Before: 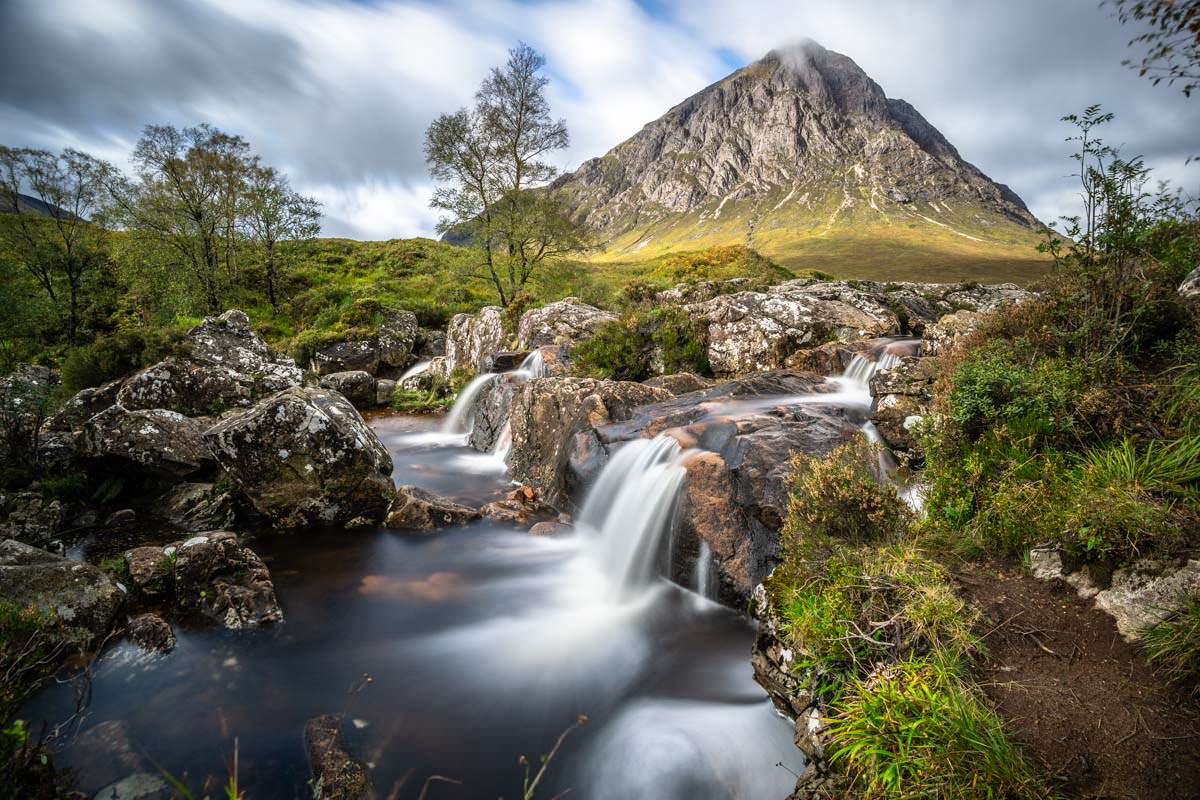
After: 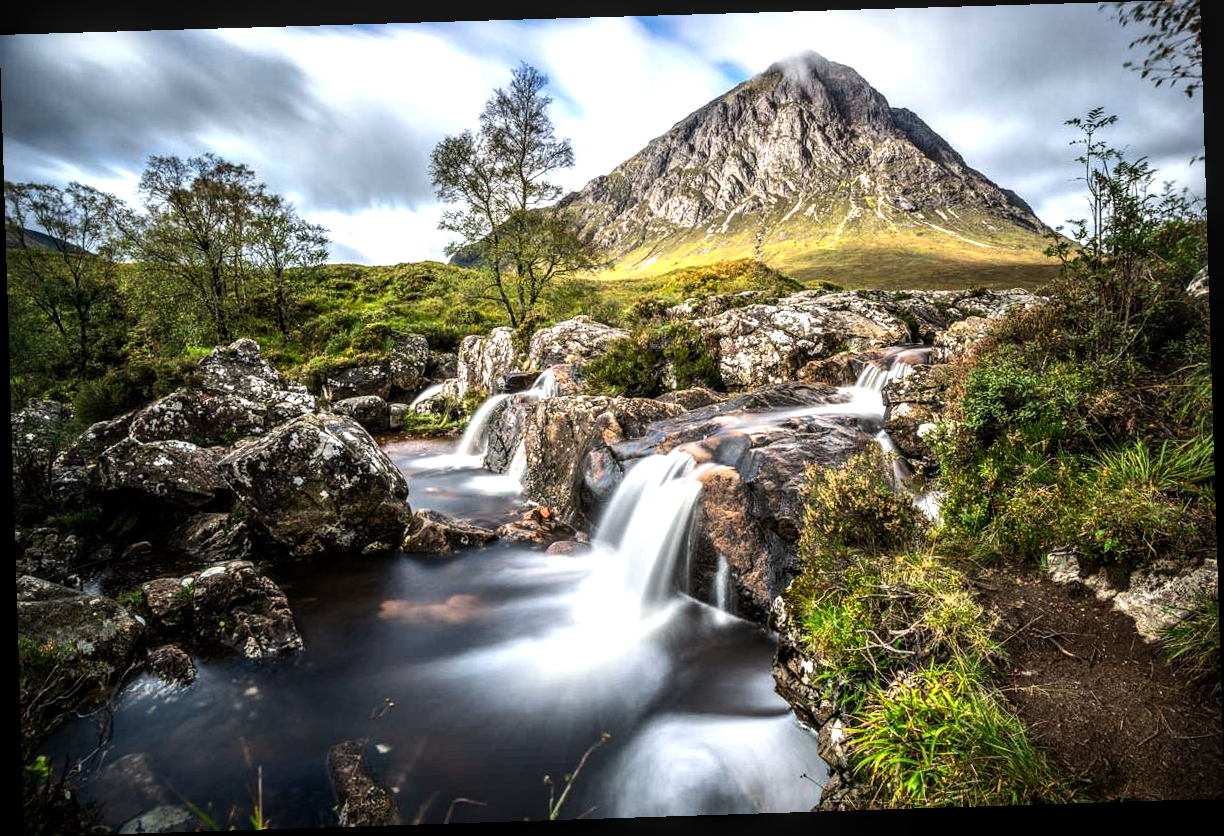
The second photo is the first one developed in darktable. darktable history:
local contrast: on, module defaults
rotate and perspective: rotation -1.77°, lens shift (horizontal) 0.004, automatic cropping off
tone equalizer: -8 EV -0.75 EV, -7 EV -0.7 EV, -6 EV -0.6 EV, -5 EV -0.4 EV, -3 EV 0.4 EV, -2 EV 0.6 EV, -1 EV 0.7 EV, +0 EV 0.75 EV, edges refinement/feathering 500, mask exposure compensation -1.57 EV, preserve details no
